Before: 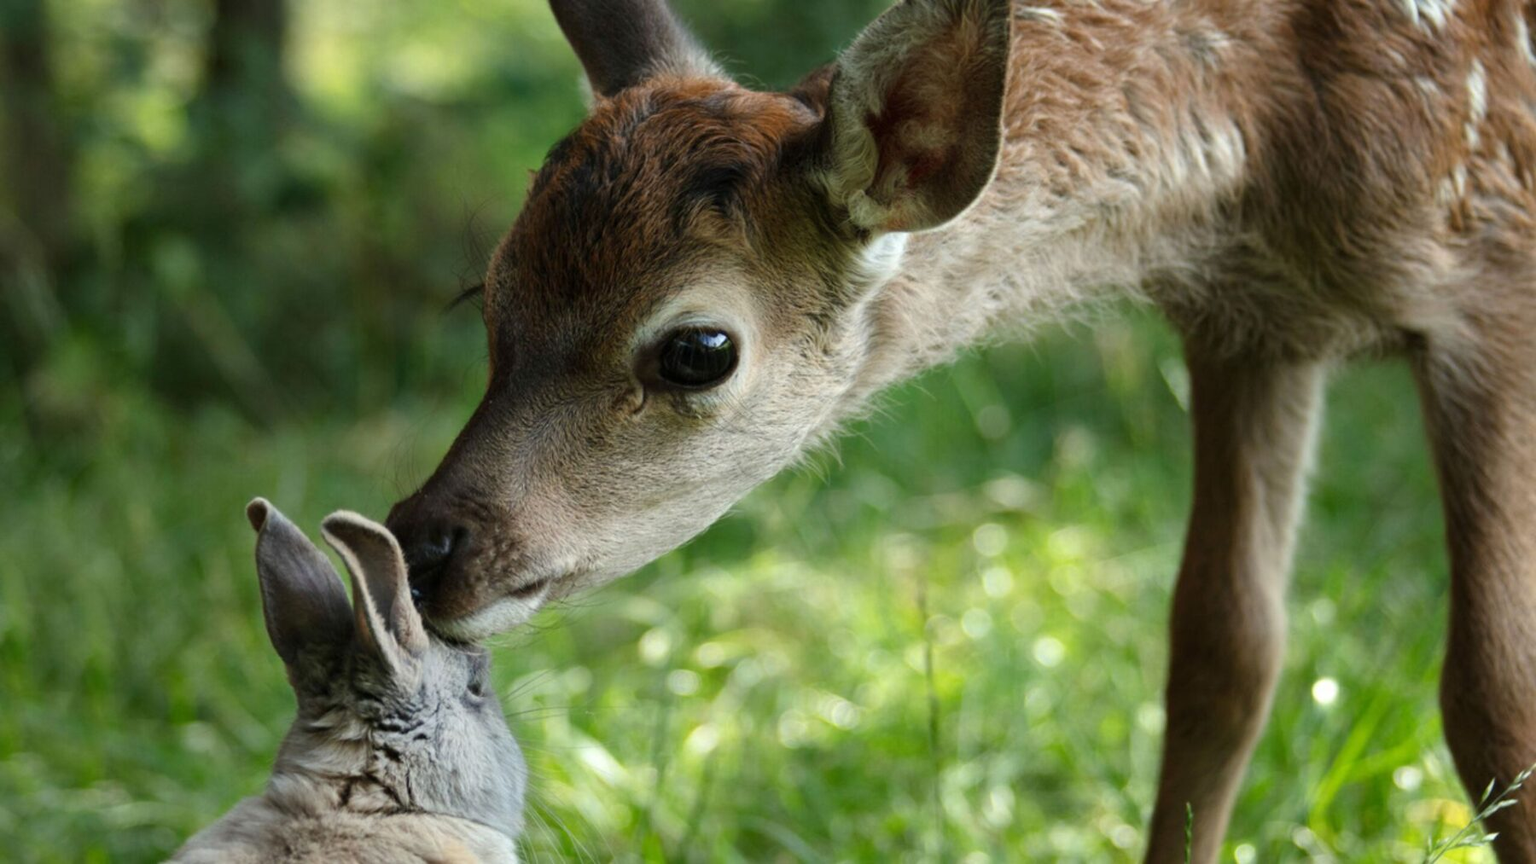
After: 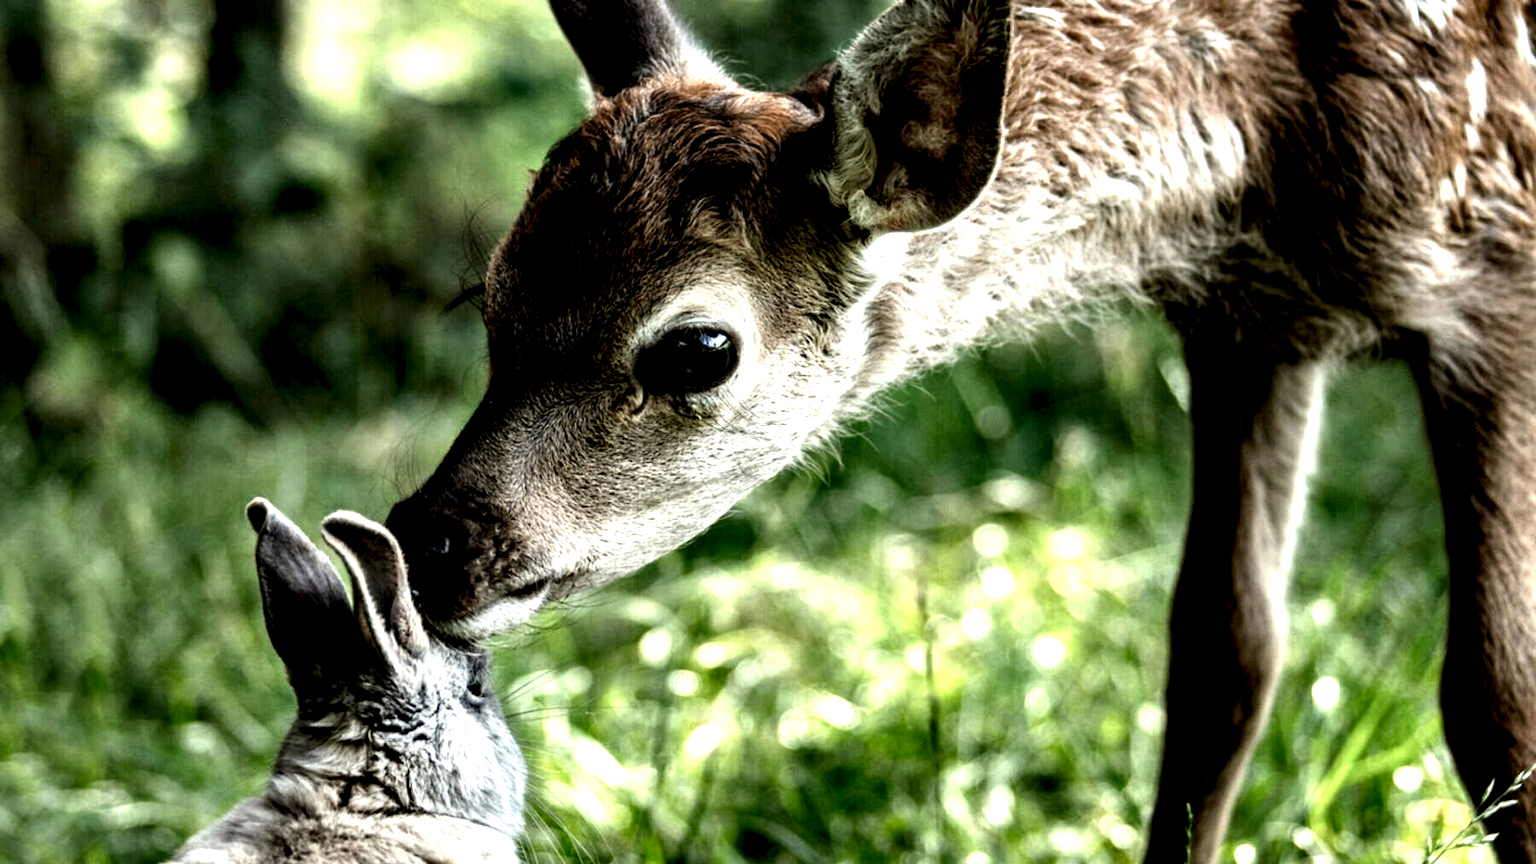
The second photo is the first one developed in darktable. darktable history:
local contrast: highlights 114%, shadows 43%, detail 294%
